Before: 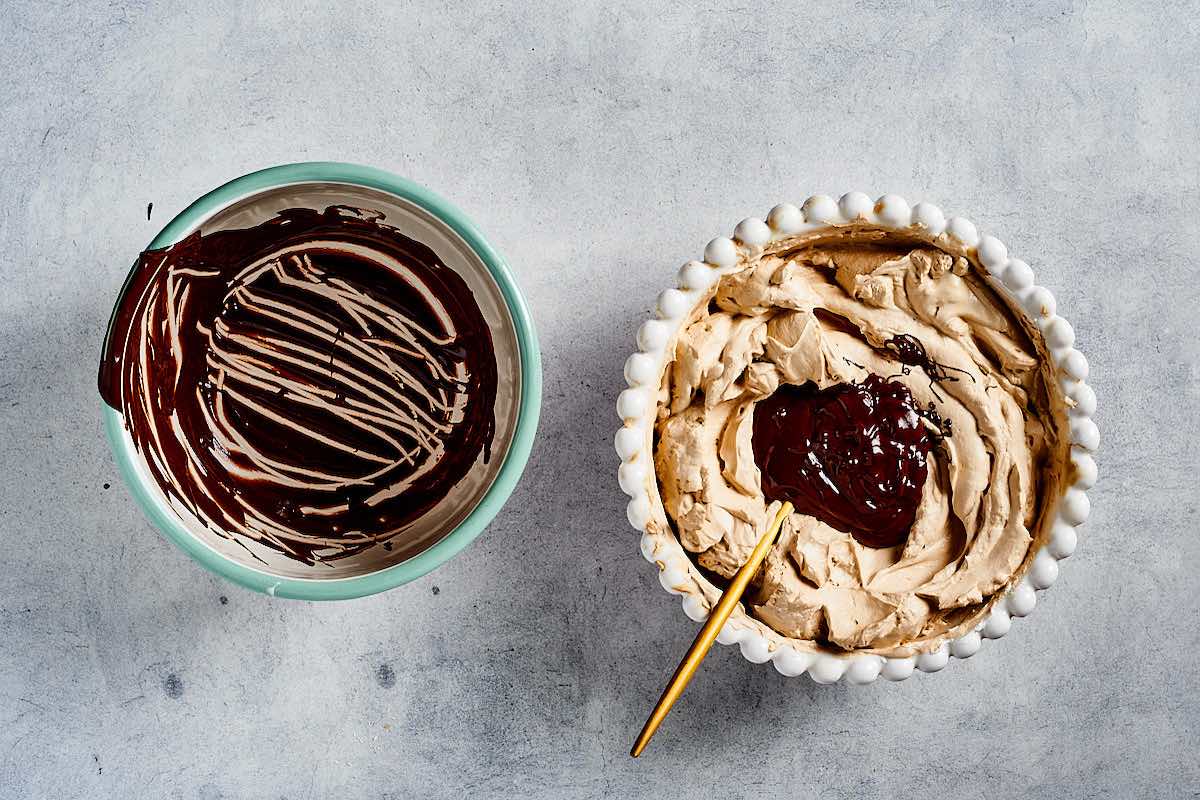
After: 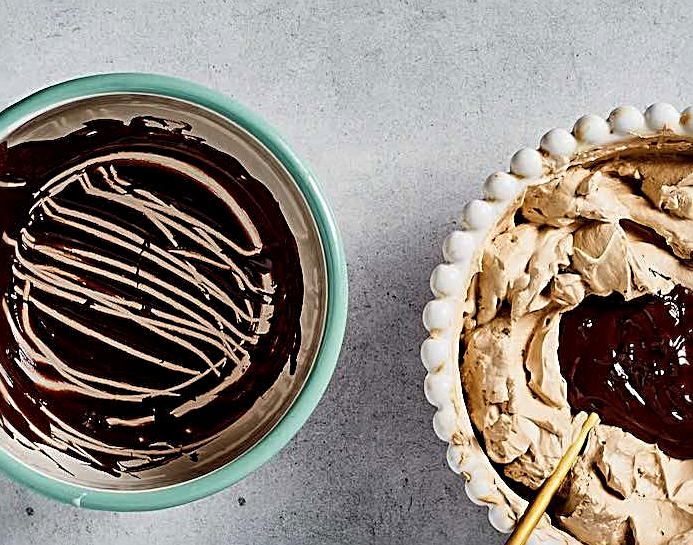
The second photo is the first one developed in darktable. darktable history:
crop: left 16.202%, top 11.208%, right 26.045%, bottom 20.557%
exposure: black level correction 0.002, exposure -0.1 EV, compensate highlight preservation false
color contrast: green-magenta contrast 0.84, blue-yellow contrast 0.86
velvia: on, module defaults
sharpen: radius 3.119
